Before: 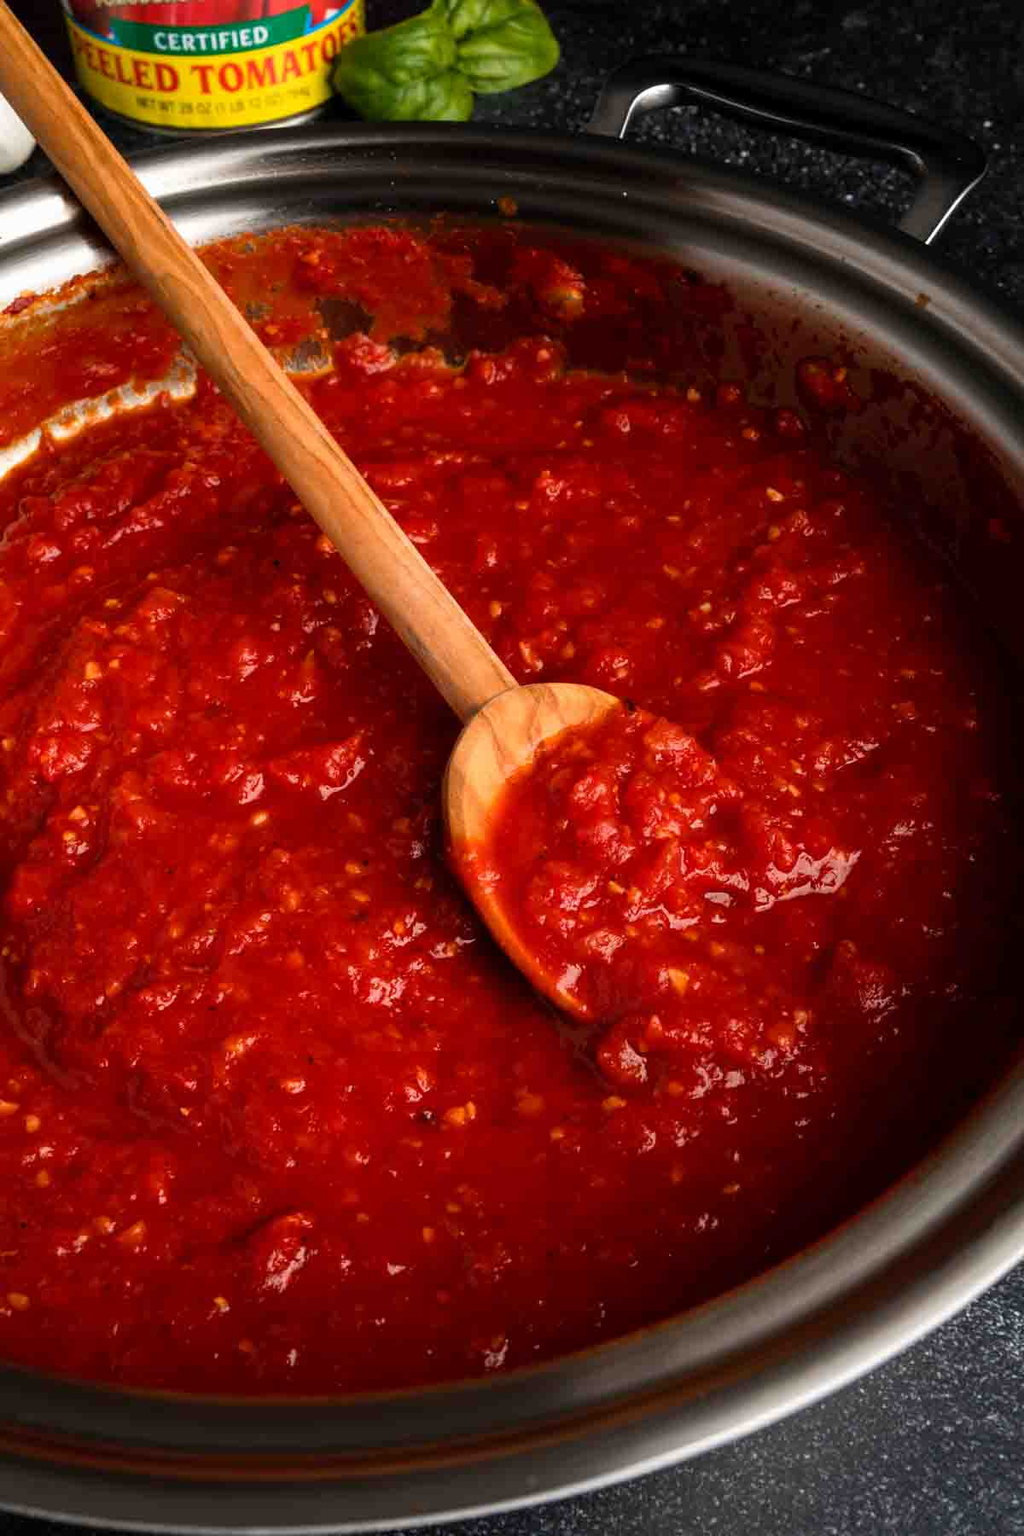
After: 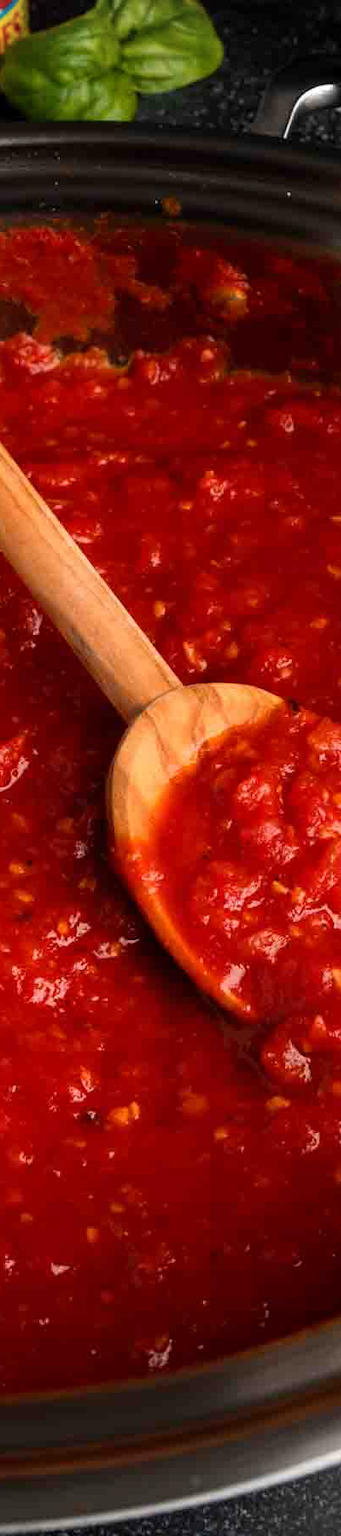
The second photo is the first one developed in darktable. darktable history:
crop: left 32.894%, right 33.712%
vignetting: fall-off start 91.17%
